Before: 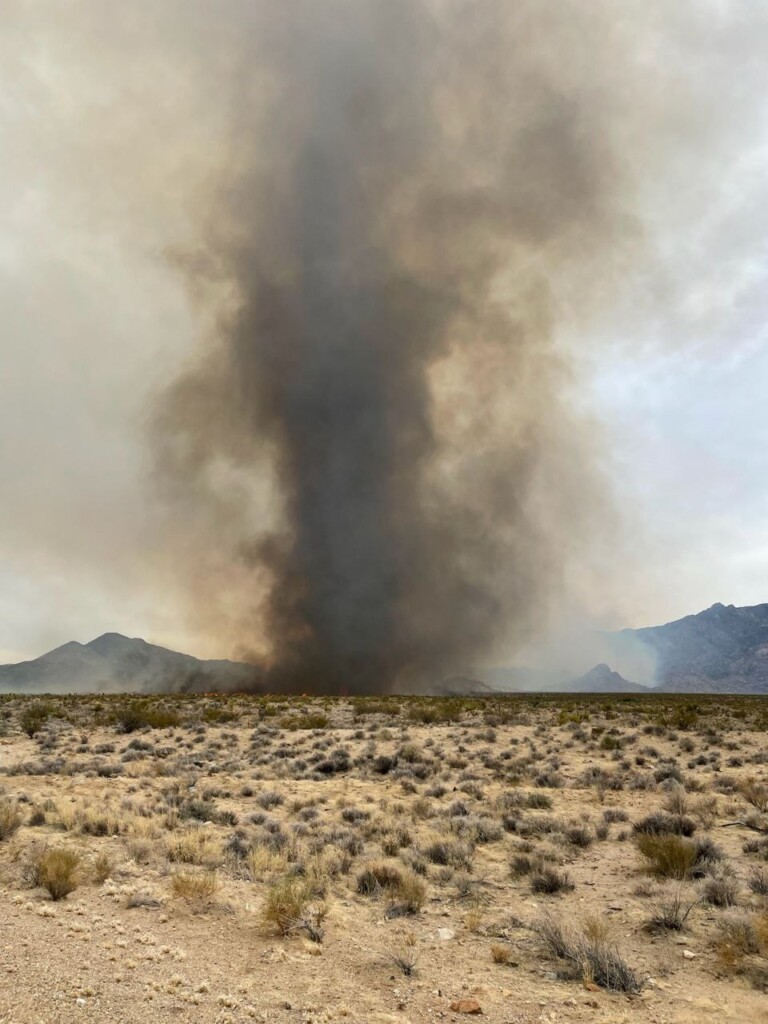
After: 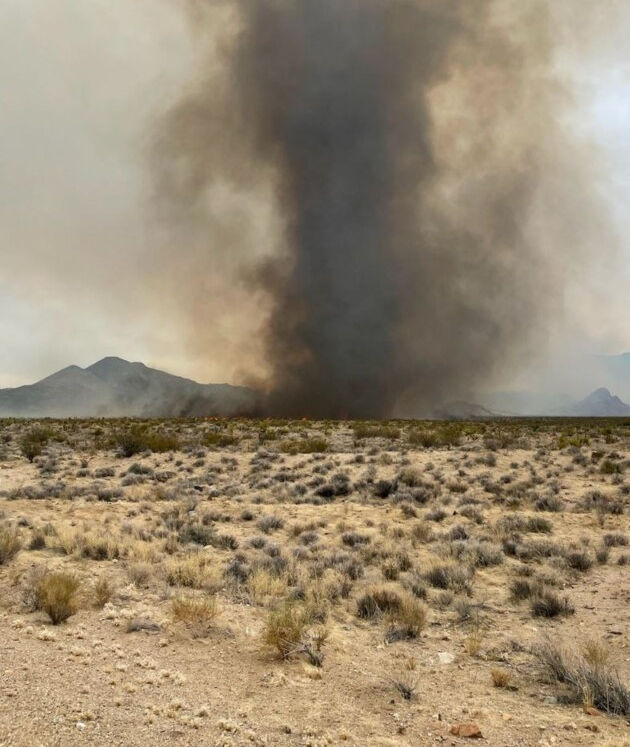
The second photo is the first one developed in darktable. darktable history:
crop: top 27.025%, right 17.937%
